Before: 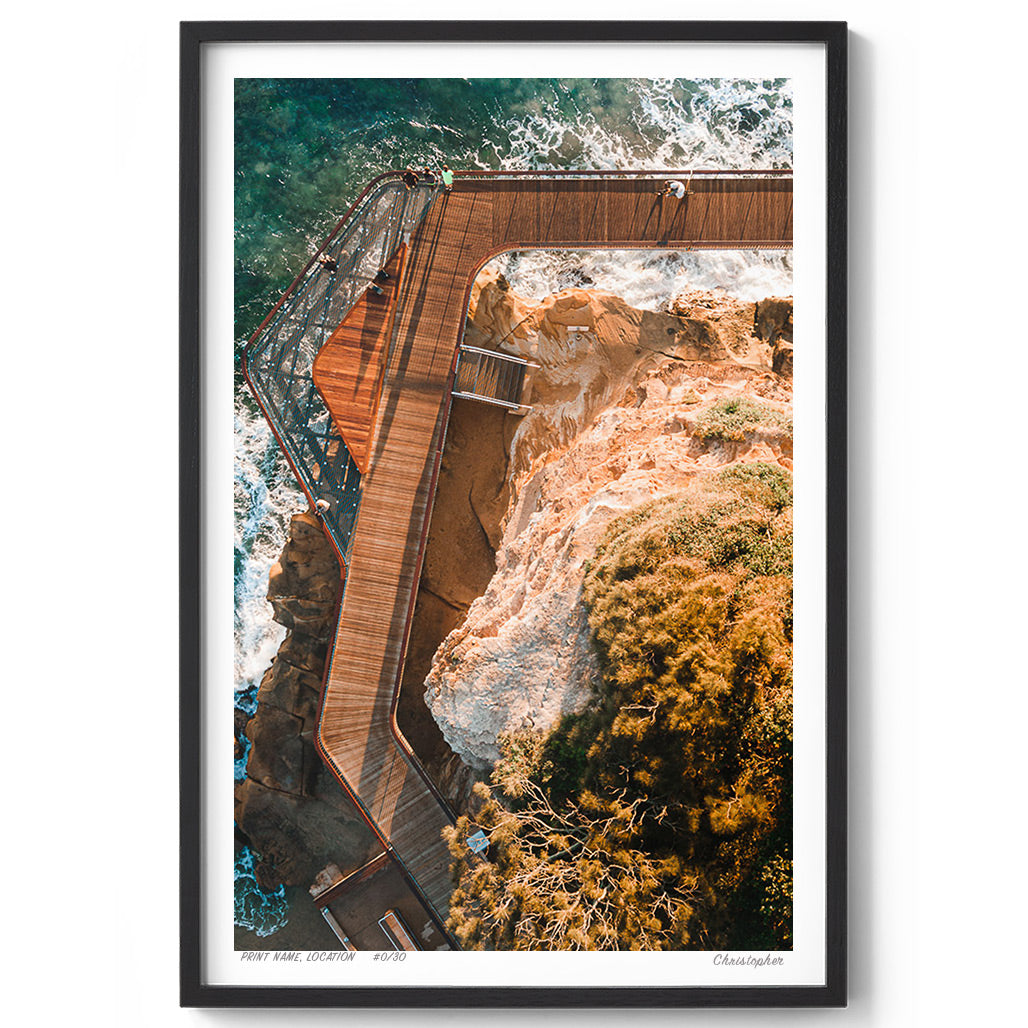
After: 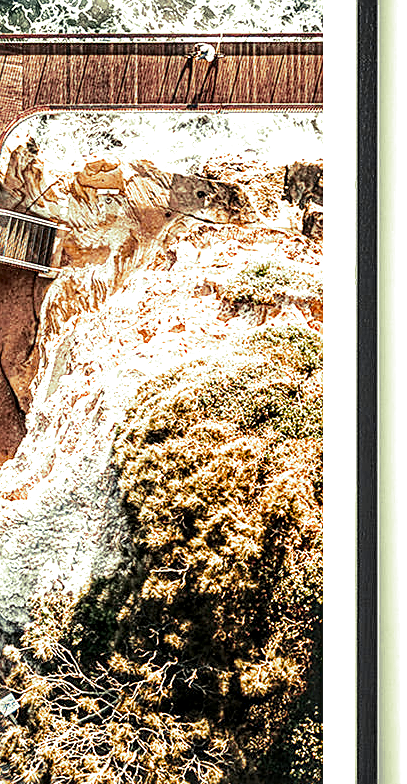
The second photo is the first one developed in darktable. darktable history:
white balance: emerald 1
split-toning: shadows › hue 290.82°, shadows › saturation 0.34, highlights › saturation 0.38, balance 0, compress 50%
local contrast: detail 203%
tone equalizer: -8 EV -0.417 EV, -7 EV -0.389 EV, -6 EV -0.333 EV, -5 EV -0.222 EV, -3 EV 0.222 EV, -2 EV 0.333 EV, -1 EV 0.389 EV, +0 EV 0.417 EV, edges refinement/feathering 500, mask exposure compensation -1.57 EV, preserve details no
tone curve: curves: ch0 [(0, 0) (0.23, 0.205) (0.486, 0.52) (0.822, 0.825) (0.994, 0.955)]; ch1 [(0, 0) (0.226, 0.261) (0.379, 0.442) (0.469, 0.472) (0.495, 0.495) (0.514, 0.504) (0.561, 0.568) (0.59, 0.612) (1, 1)]; ch2 [(0, 0) (0.269, 0.299) (0.459, 0.441) (0.498, 0.499) (0.523, 0.52) (0.586, 0.569) (0.635, 0.617) (0.659, 0.681) (0.718, 0.764) (1, 1)], color space Lab, independent channels, preserve colors none
crop: left 45.721%, top 13.393%, right 14.118%, bottom 10.01%
exposure: exposure 0.6 EV, compensate highlight preservation false
sharpen: on, module defaults
